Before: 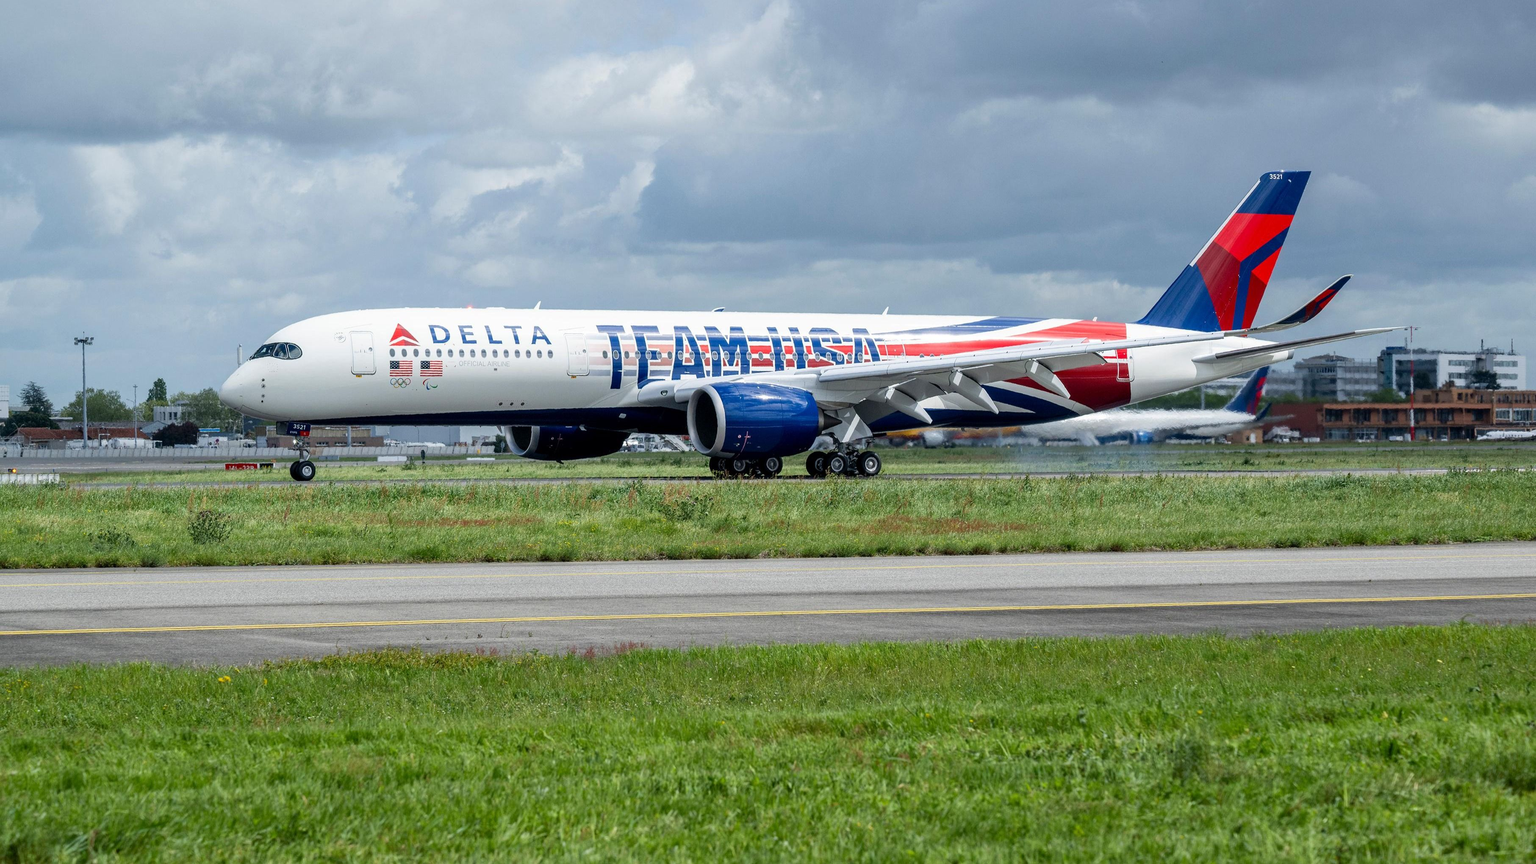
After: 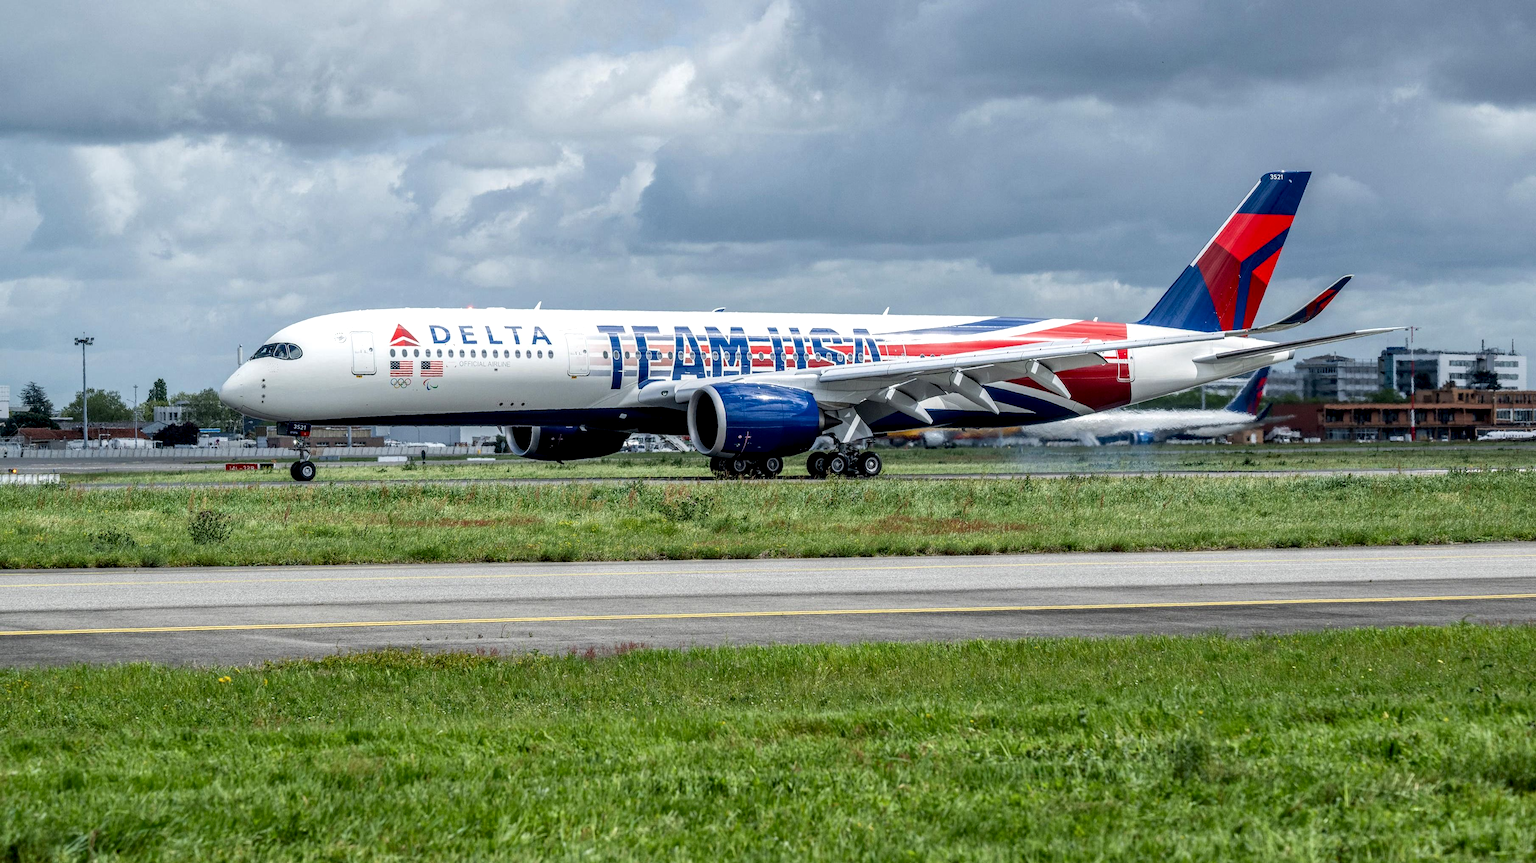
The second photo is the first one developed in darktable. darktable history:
local contrast: detail 142%
